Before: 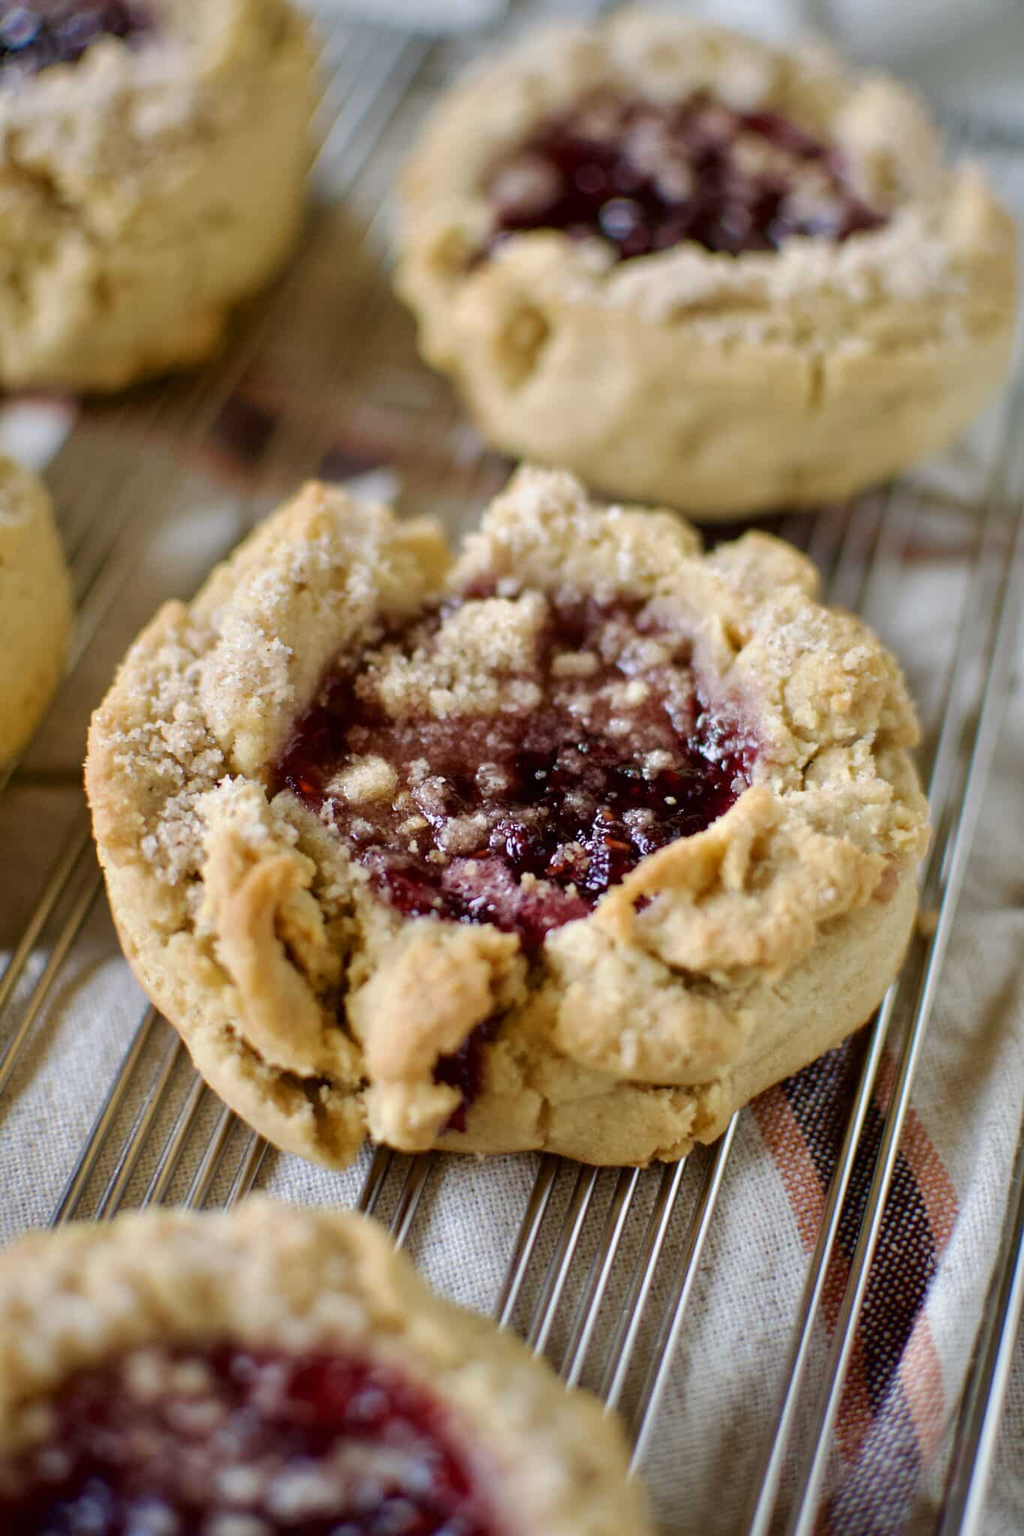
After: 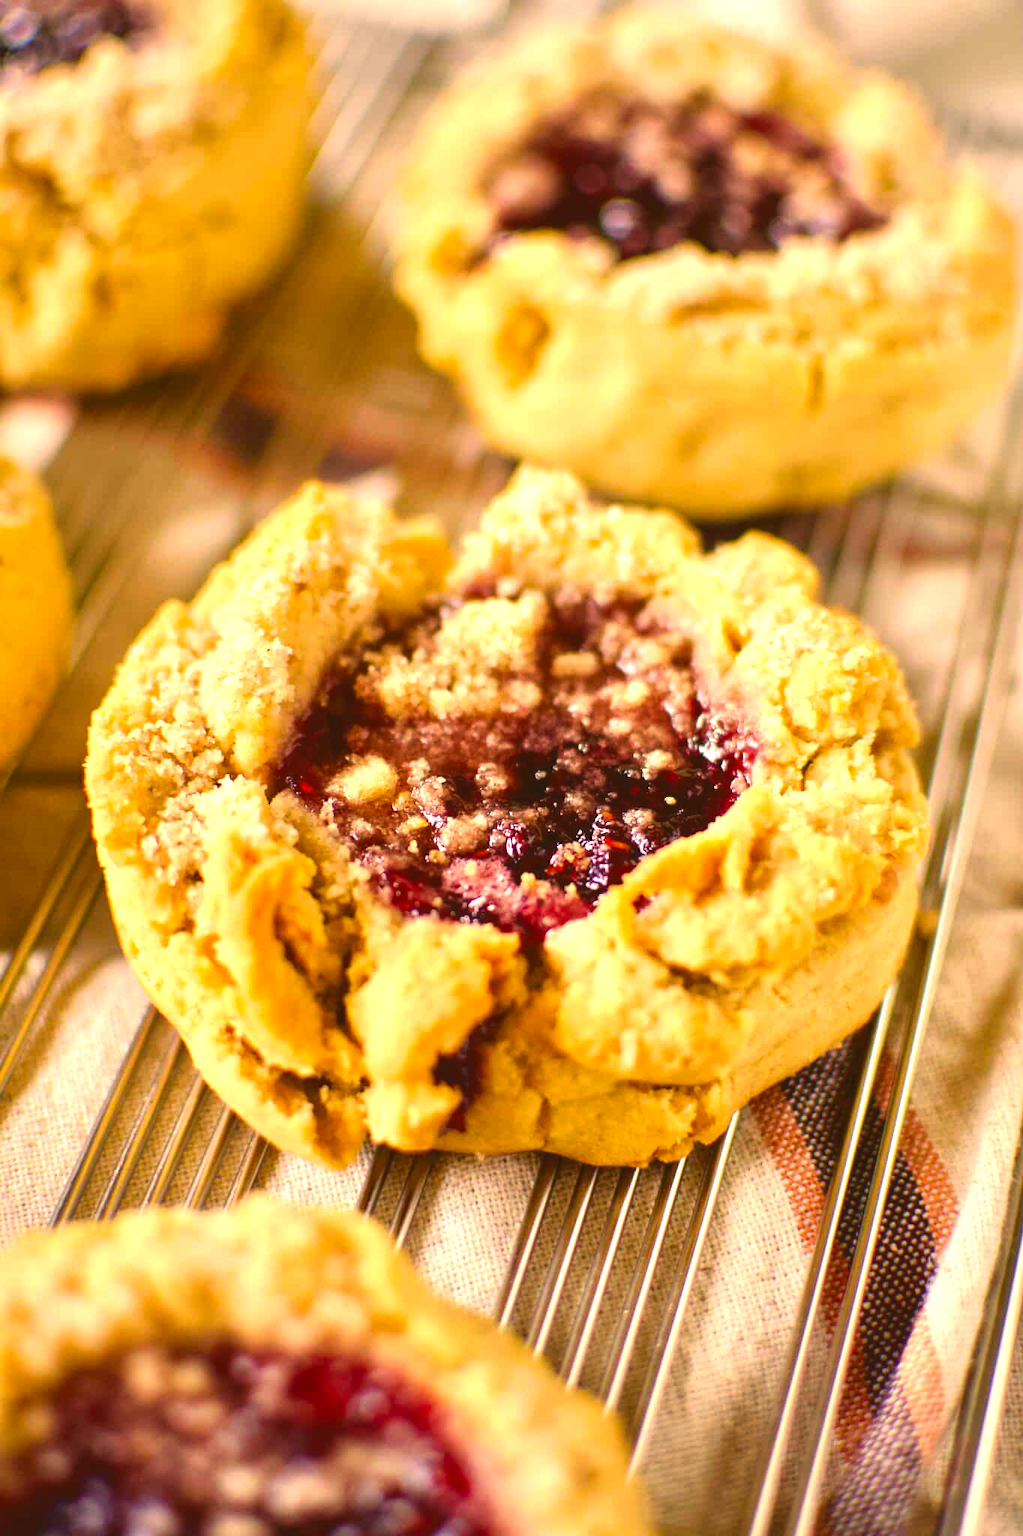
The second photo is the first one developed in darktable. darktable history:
exposure: black level correction -0.005, exposure 1 EV, compensate exposure bias true, compensate highlight preservation false
color correction: highlights a* 18.42, highlights b* 35.44, shadows a* 1.22, shadows b* 6.72, saturation 1.03
